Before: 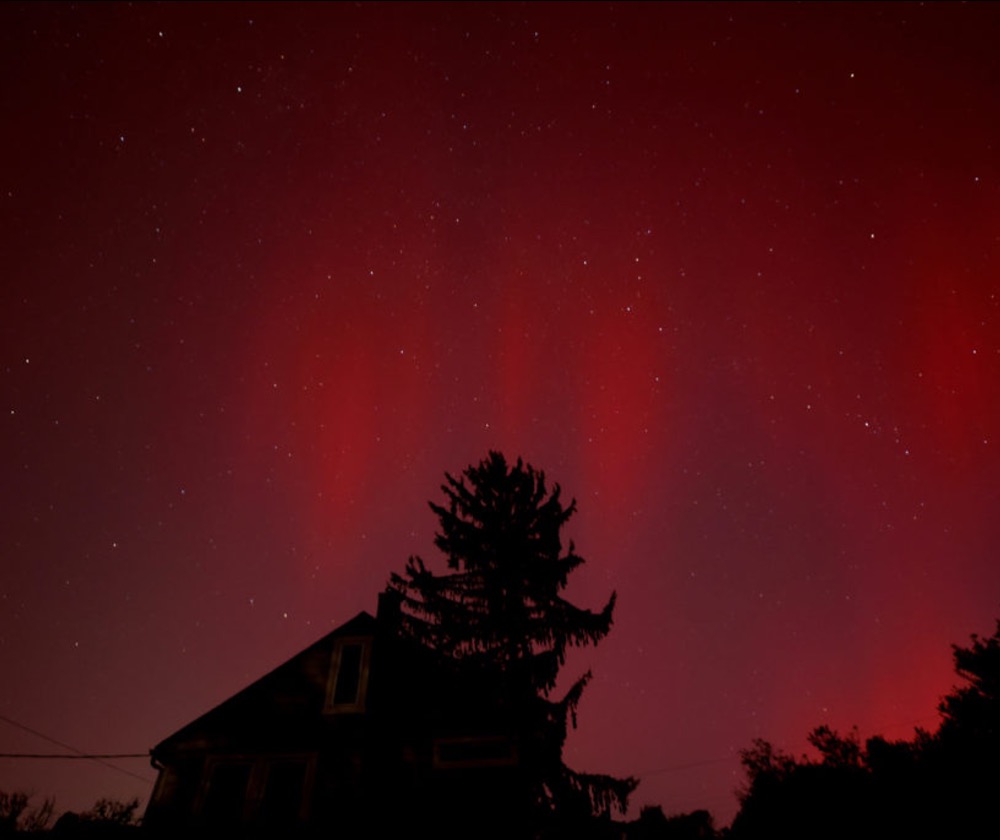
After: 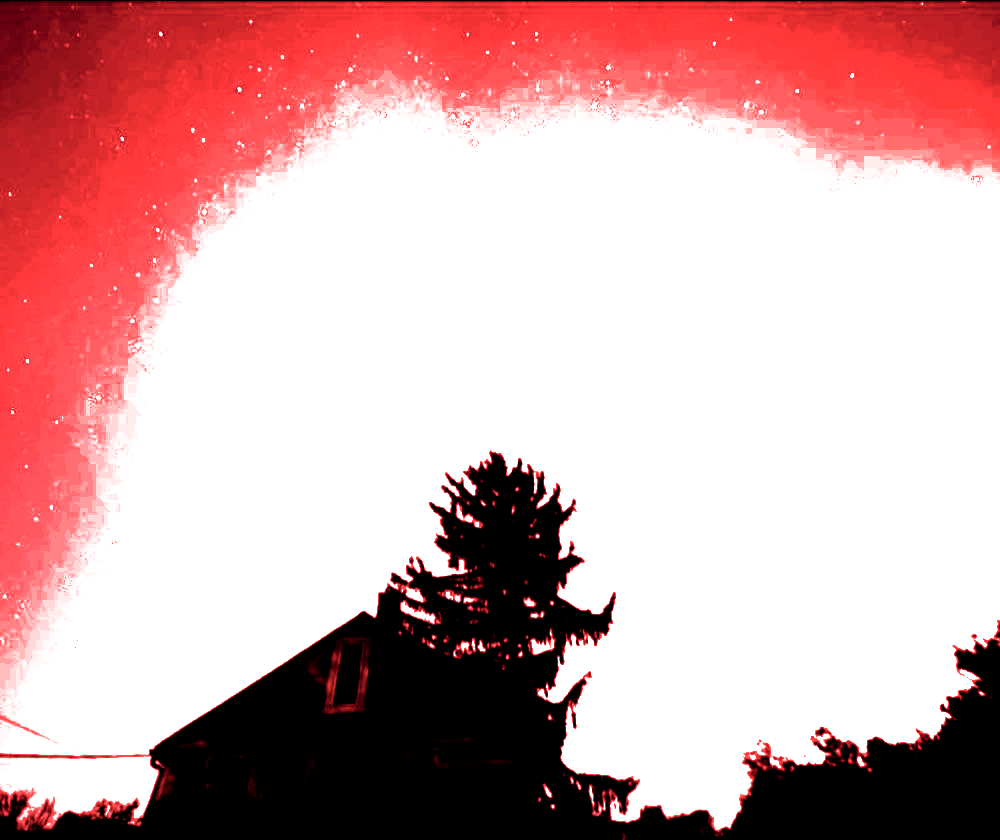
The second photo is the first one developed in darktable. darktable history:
filmic rgb: black relative exposure -8.2 EV, white relative exposure 2.2 EV, threshold 3 EV, hardness 7.11, latitude 85.74%, contrast 1.696, highlights saturation mix -4%, shadows ↔ highlights balance -2.69%, color science v5 (2021), contrast in shadows safe, contrast in highlights safe, enable highlight reconstruction true
white balance: red 4.26, blue 1.802
exposure: black level correction 0.01, exposure 0.011 EV, compensate highlight preservation false
